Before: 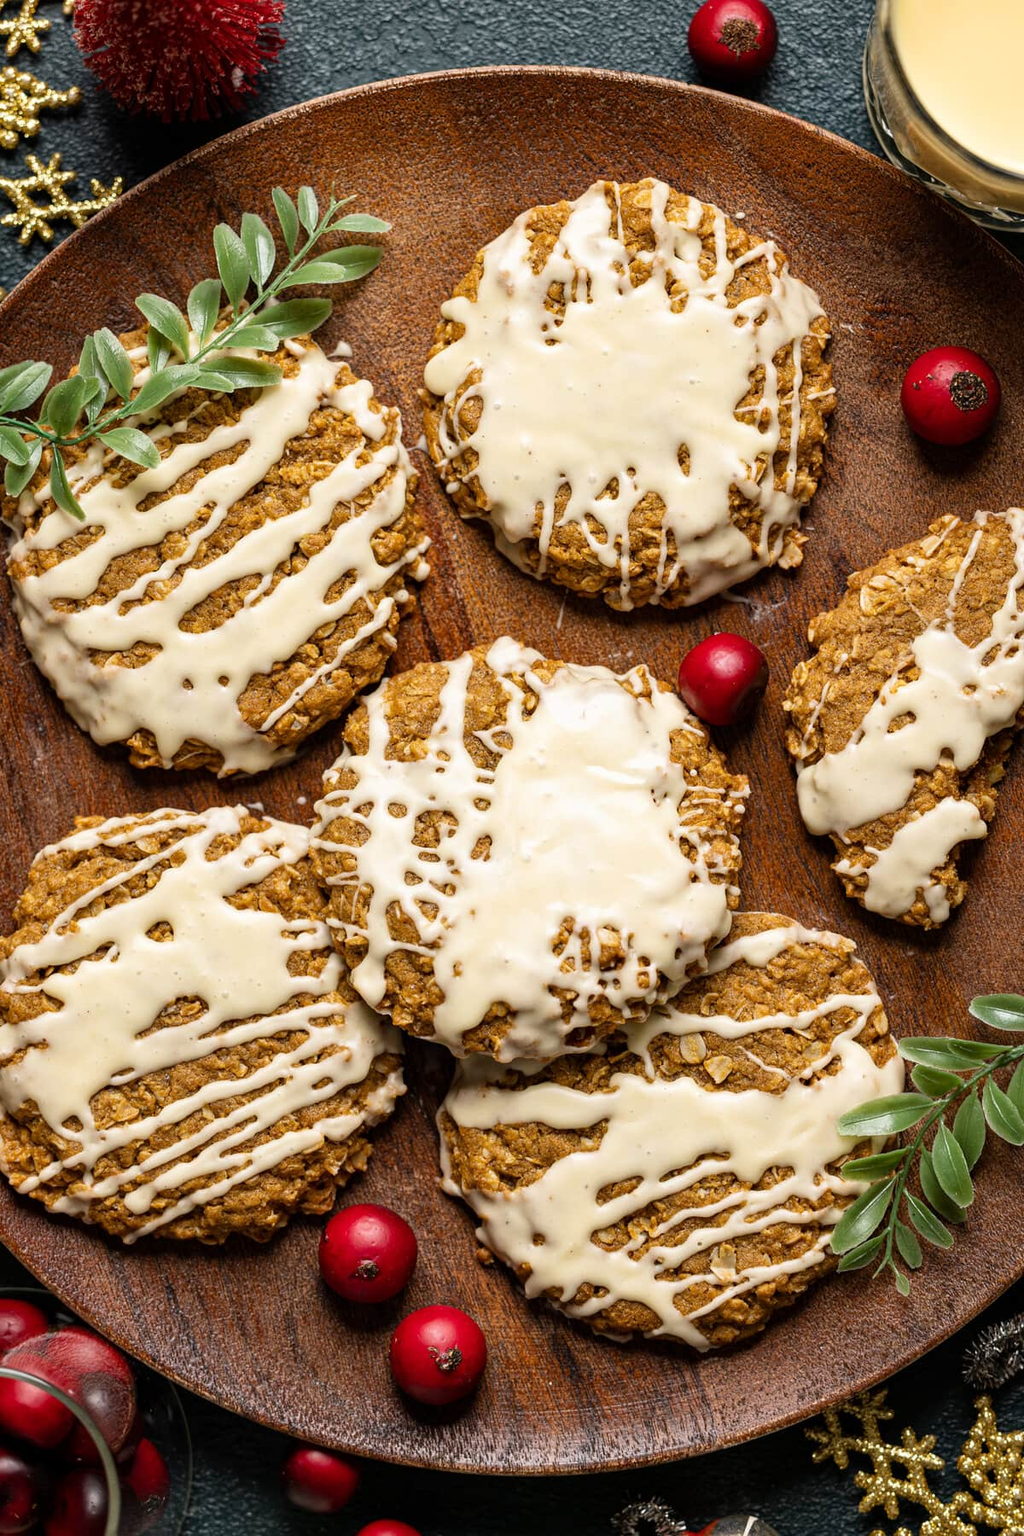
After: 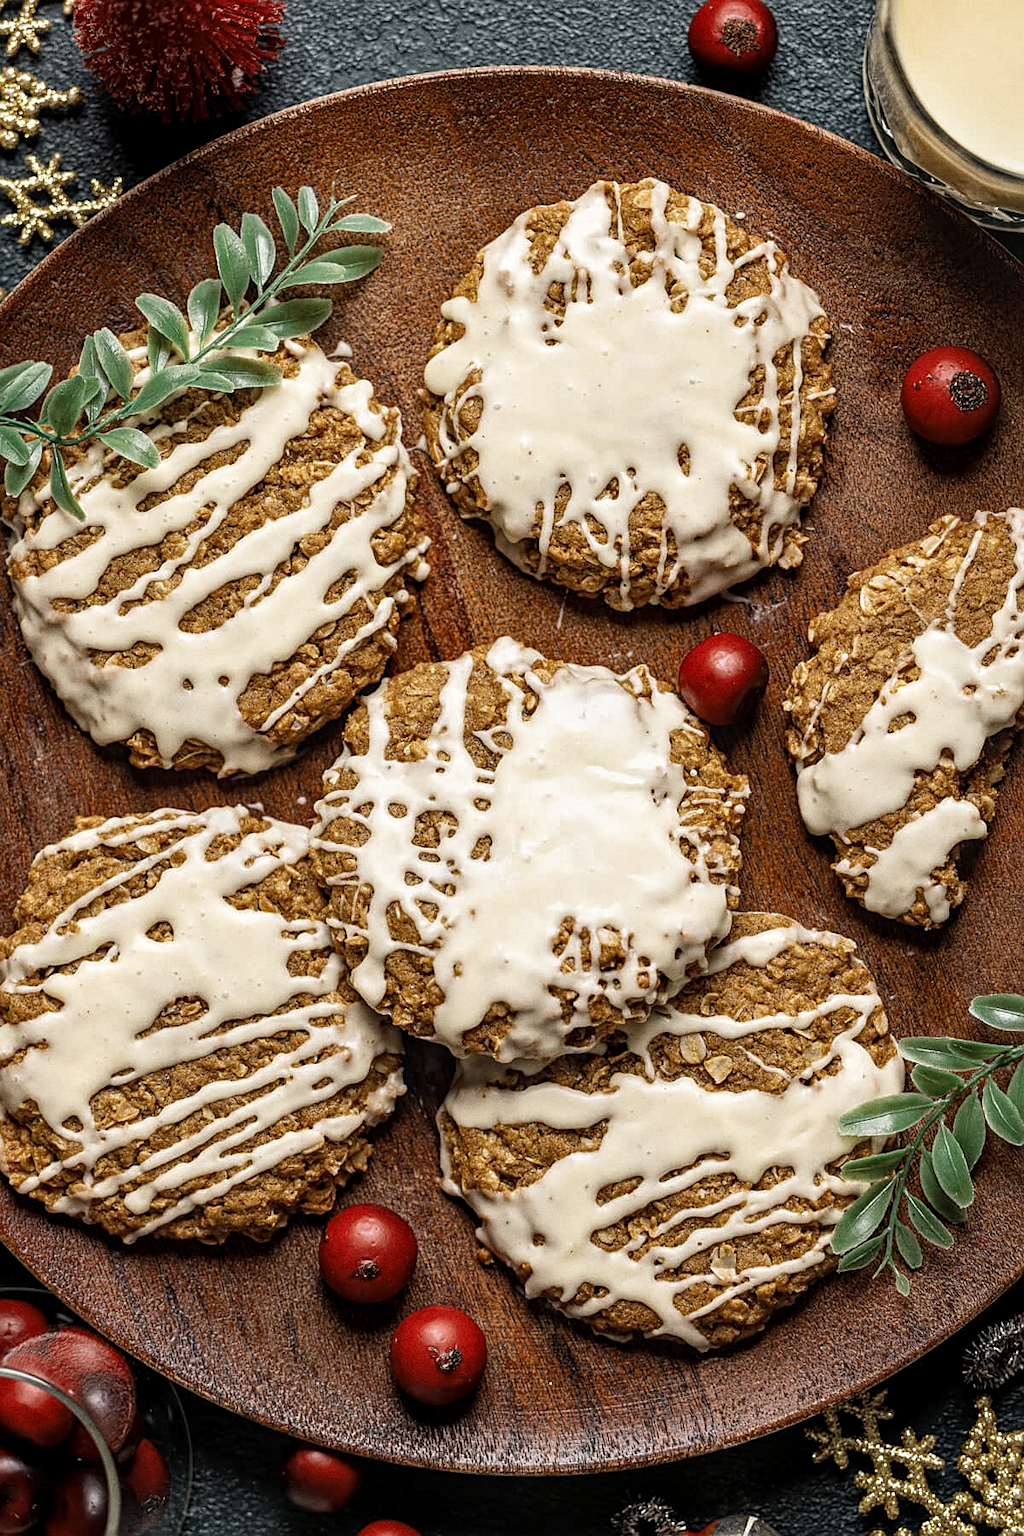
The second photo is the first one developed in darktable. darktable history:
grain: coarseness 0.09 ISO
color zones: curves: ch0 [(0, 0.5) (0.125, 0.4) (0.25, 0.5) (0.375, 0.4) (0.5, 0.4) (0.625, 0.35) (0.75, 0.35) (0.875, 0.5)]; ch1 [(0, 0.35) (0.125, 0.45) (0.25, 0.35) (0.375, 0.35) (0.5, 0.35) (0.625, 0.35) (0.75, 0.45) (0.875, 0.35)]; ch2 [(0, 0.6) (0.125, 0.5) (0.25, 0.5) (0.375, 0.6) (0.5, 0.6) (0.625, 0.5) (0.75, 0.5) (0.875, 0.5)]
local contrast: on, module defaults
sharpen: on, module defaults
